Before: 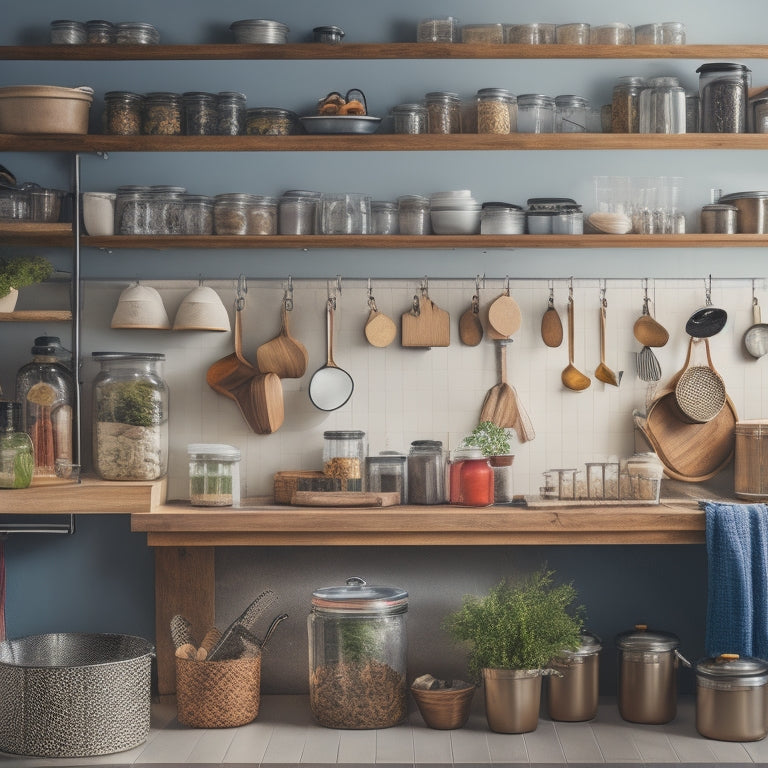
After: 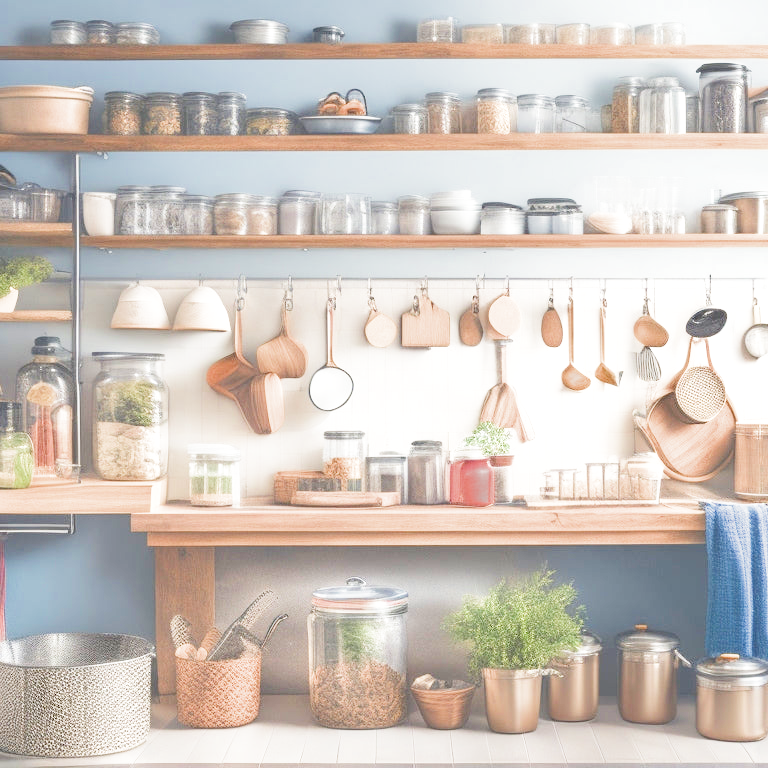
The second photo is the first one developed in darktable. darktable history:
filmic rgb: middle gray luminance 4.29%, black relative exposure -13 EV, white relative exposure 5 EV, threshold 6 EV, target black luminance 0%, hardness 5.19, latitude 59.69%, contrast 0.767, highlights saturation mix 5%, shadows ↔ highlights balance 25.95%, add noise in highlights 0, color science v3 (2019), use custom middle-gray values true, iterations of high-quality reconstruction 0, contrast in highlights soft, enable highlight reconstruction true
exposure: exposure 1 EV, compensate highlight preservation false
shadows and highlights: shadows 37.27, highlights -28.18, soften with gaussian
